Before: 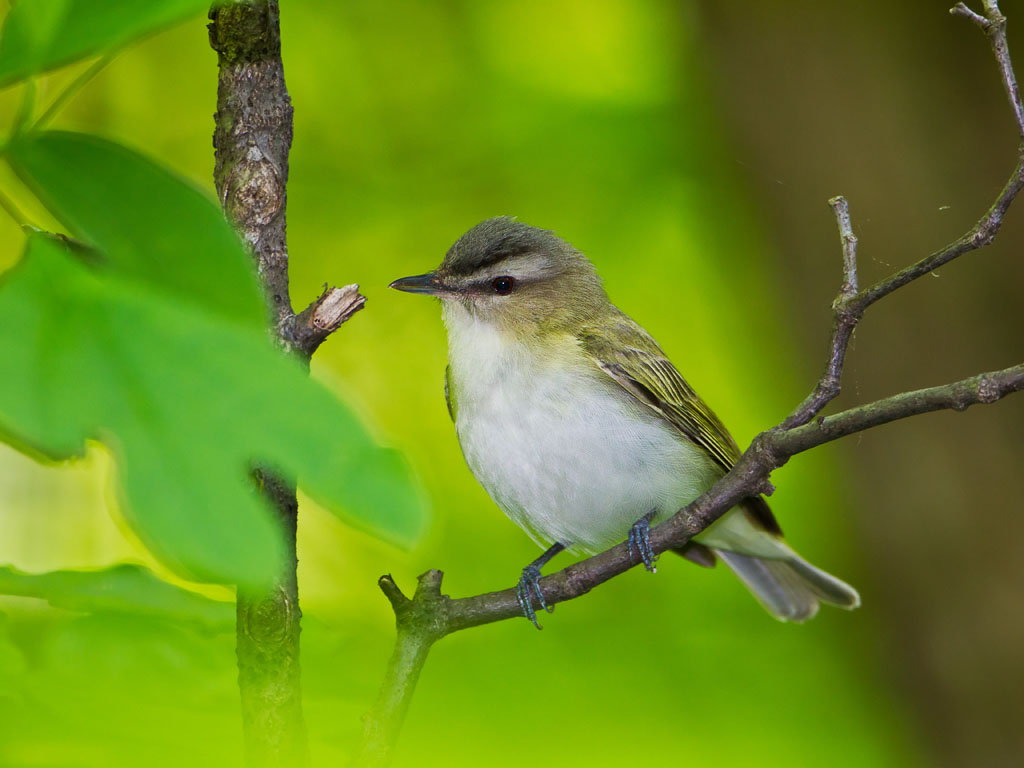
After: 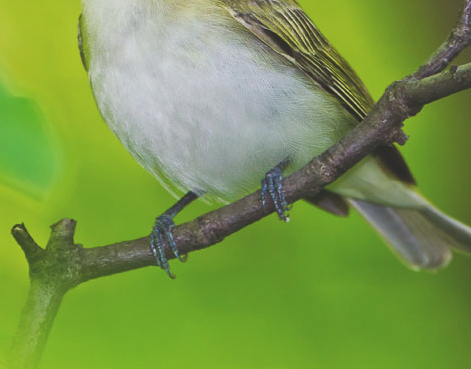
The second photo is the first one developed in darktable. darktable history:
exposure: black level correction -0.024, exposure -0.119 EV, compensate highlight preservation false
crop: left 35.886%, top 45.77%, right 18.072%, bottom 6.136%
